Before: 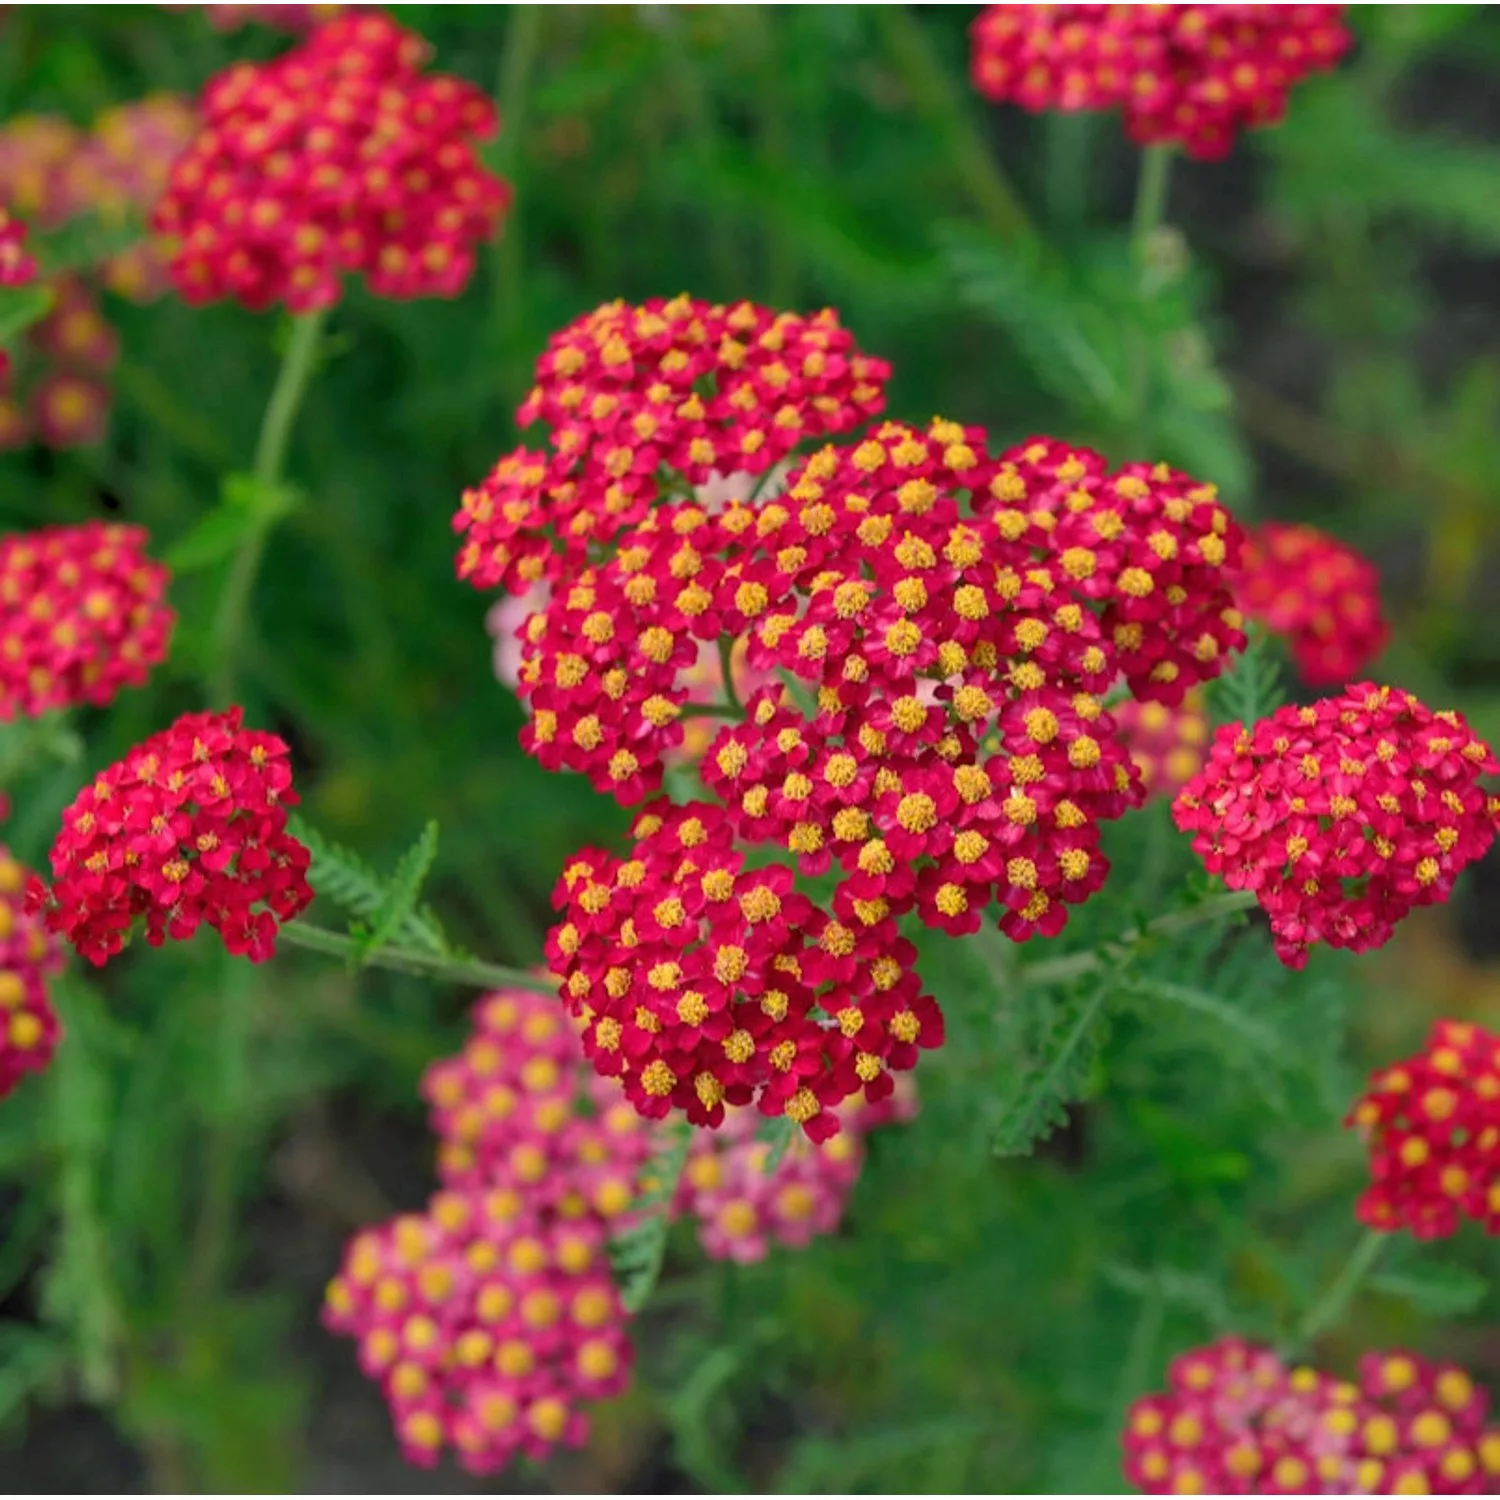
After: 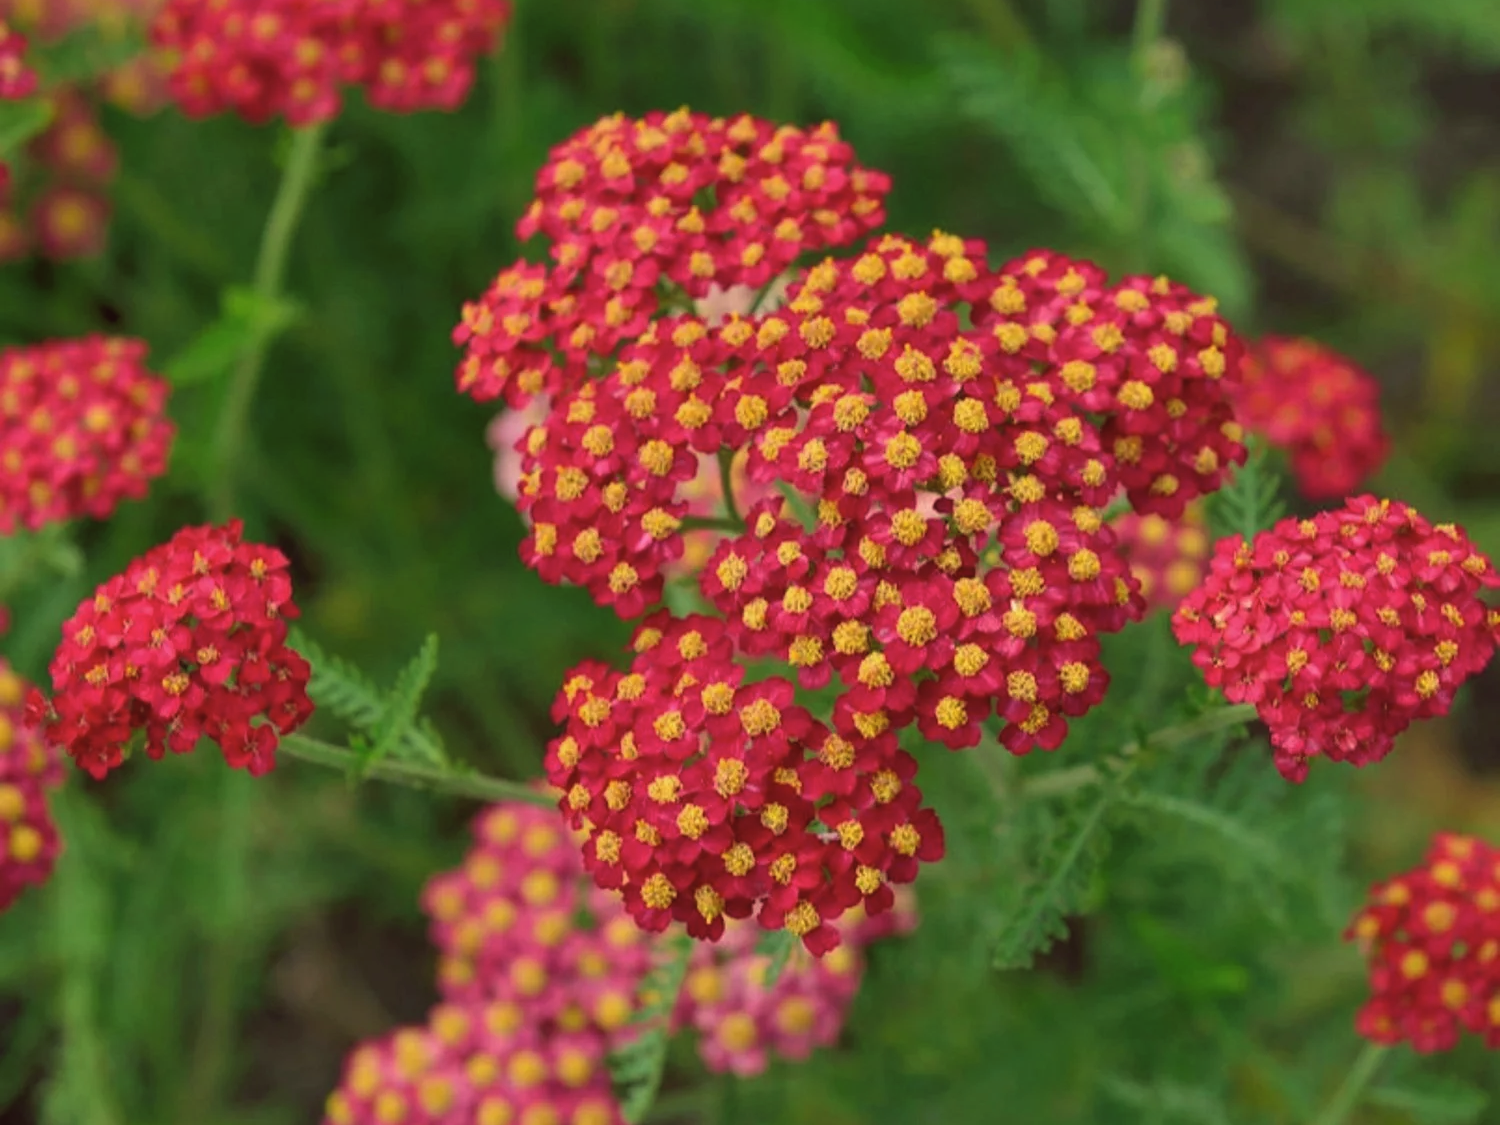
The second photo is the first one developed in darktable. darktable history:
velvia: on, module defaults
contrast brightness saturation: saturation -0.1
color balance: lift [1.005, 1.002, 0.998, 0.998], gamma [1, 1.021, 1.02, 0.979], gain [0.923, 1.066, 1.056, 0.934]
crop and rotate: top 12.5%, bottom 12.5%
